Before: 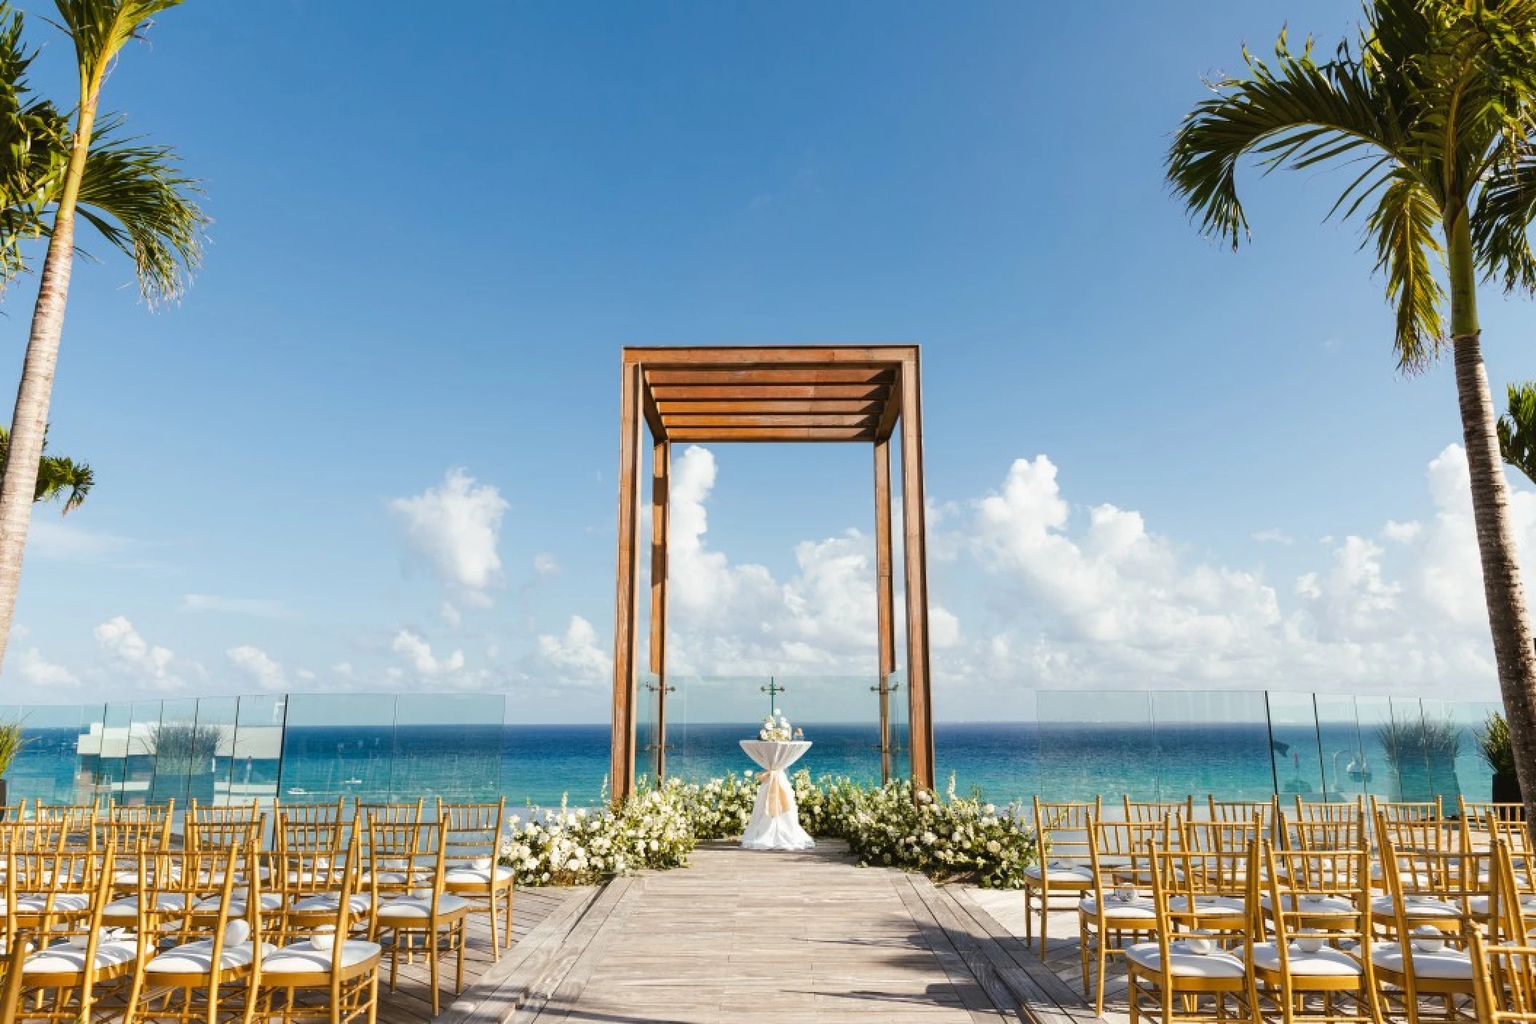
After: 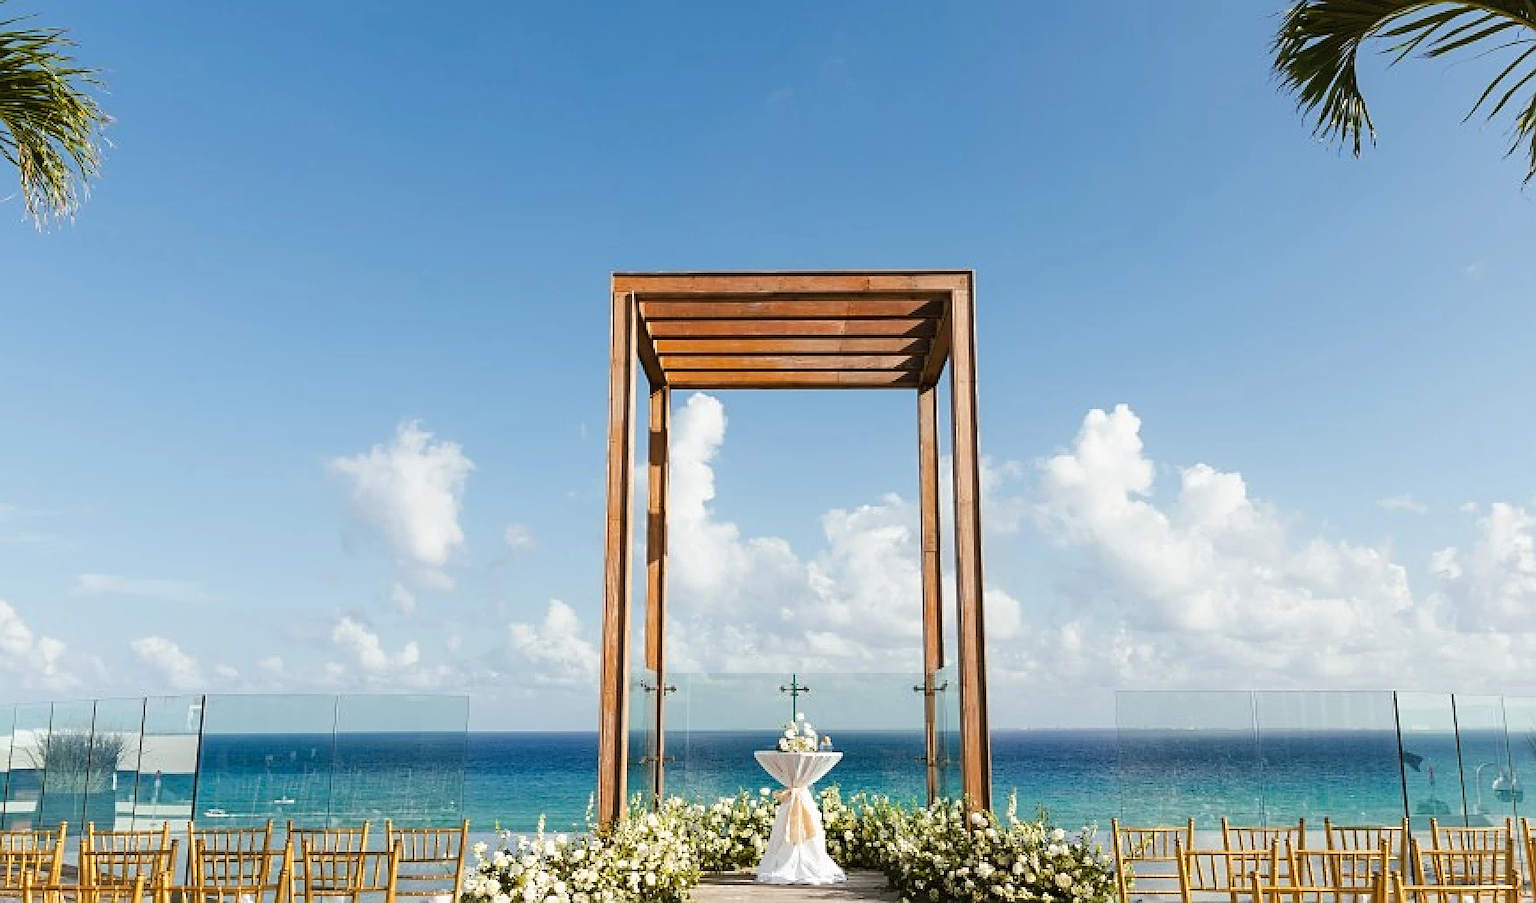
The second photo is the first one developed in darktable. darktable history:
crop: left 7.802%, top 12.011%, right 9.931%, bottom 15.426%
sharpen: on, module defaults
